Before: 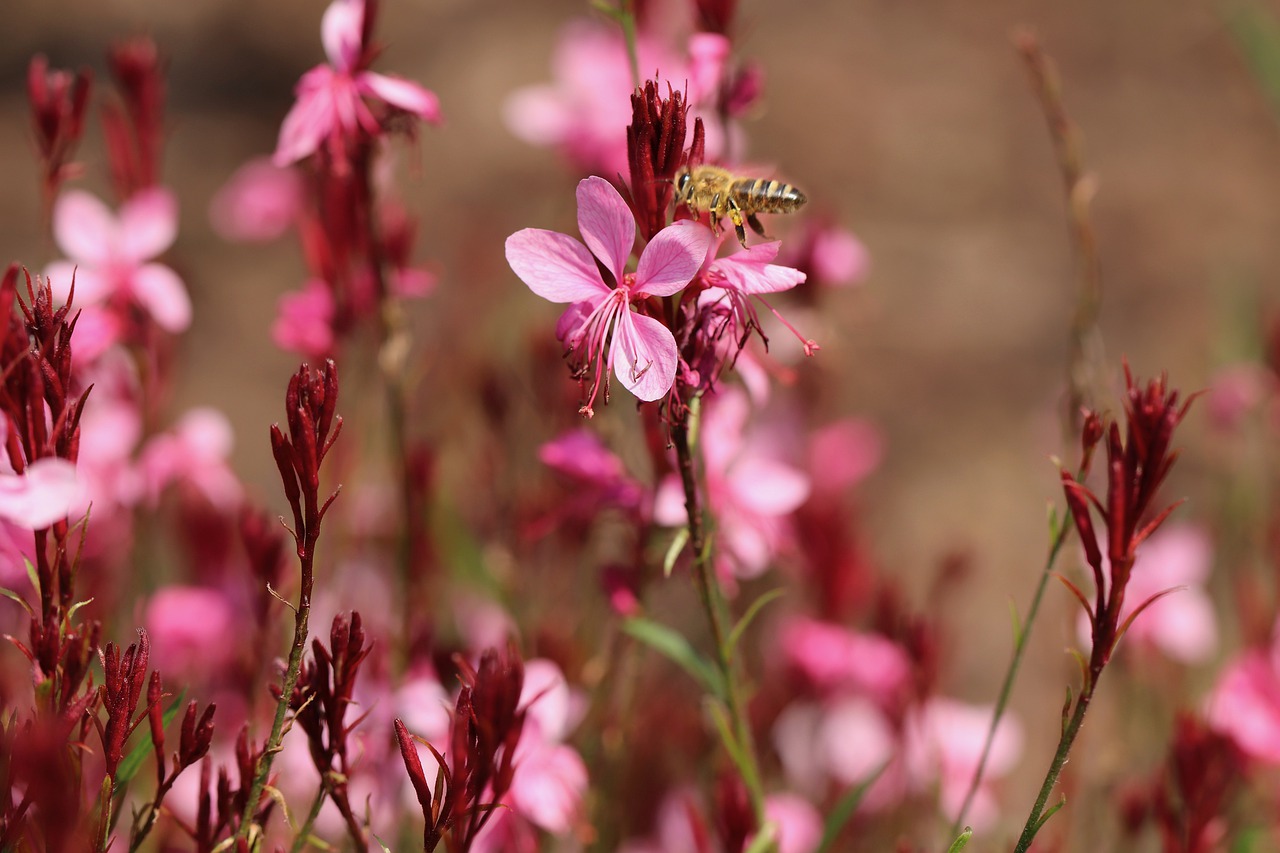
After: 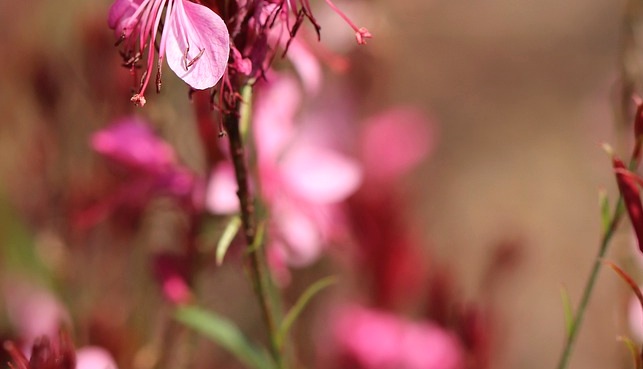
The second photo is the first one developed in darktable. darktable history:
exposure: exposure 0.2 EV, compensate highlight preservation false
crop: left 35.03%, top 36.625%, right 14.663%, bottom 20.057%
